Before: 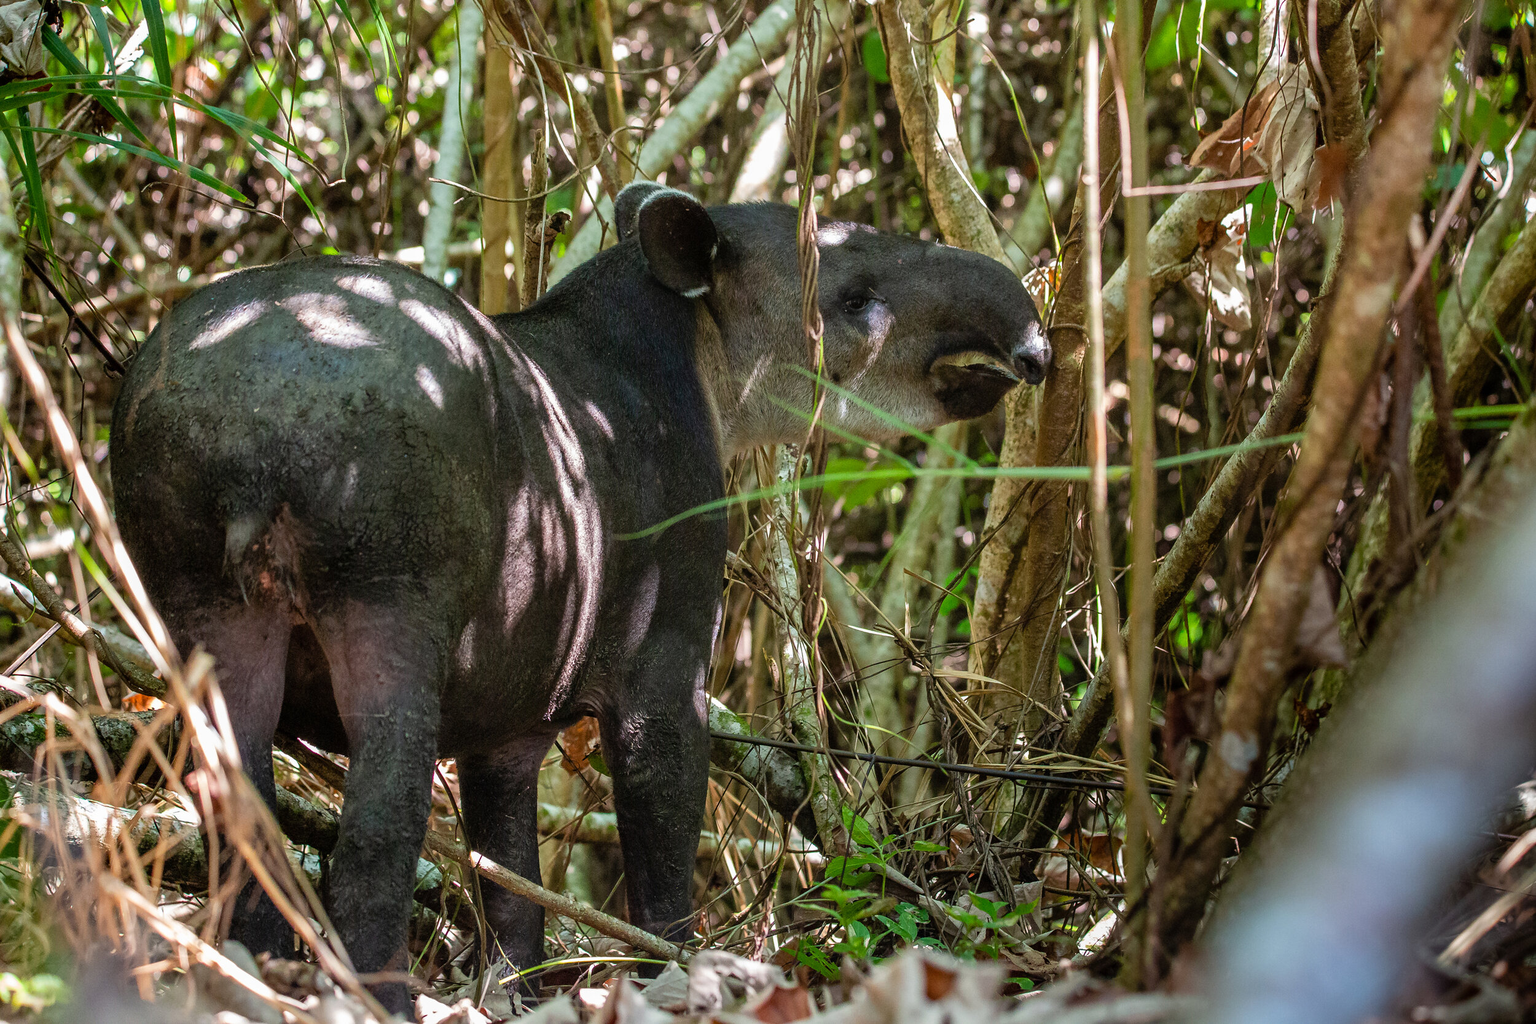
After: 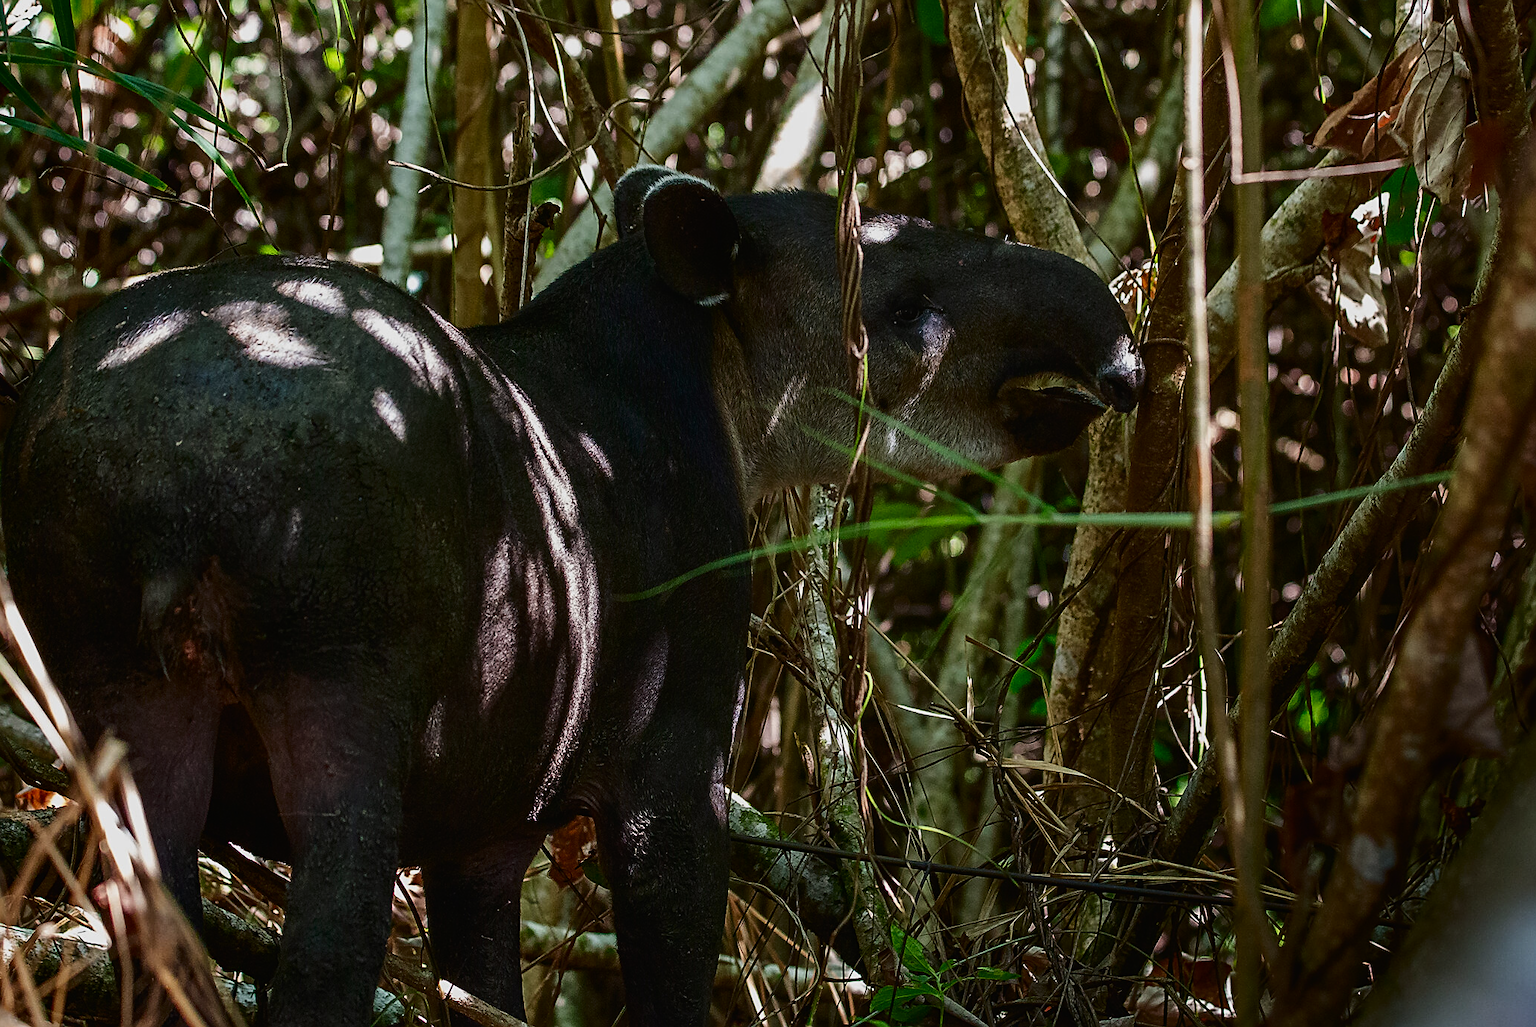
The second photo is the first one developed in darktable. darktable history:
crop and rotate: left 7.156%, top 4.453%, right 10.564%, bottom 12.991%
contrast brightness saturation: contrast 0.066, brightness -0.13, saturation 0.05
tone curve: curves: ch0 [(0, 0) (0.042, 0.01) (0.223, 0.123) (0.59, 0.574) (0.802, 0.868) (1, 1)], color space Lab, independent channels, preserve colors none
sharpen: on, module defaults
exposure: black level correction -0.015, exposure -0.508 EV, compensate highlight preservation false
